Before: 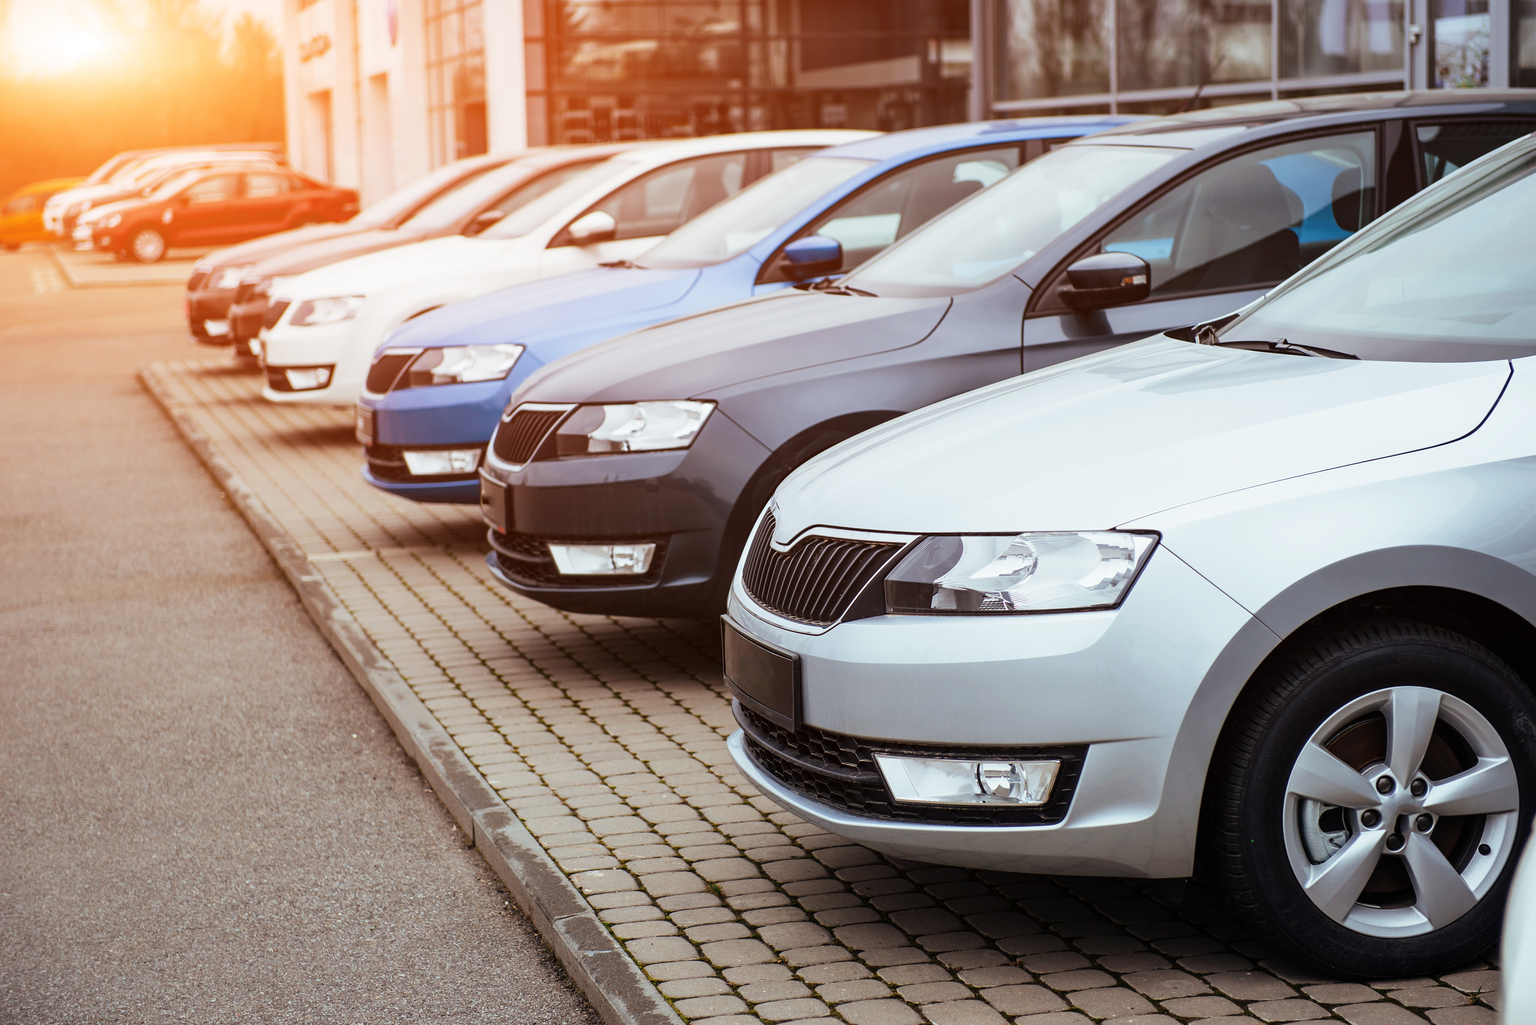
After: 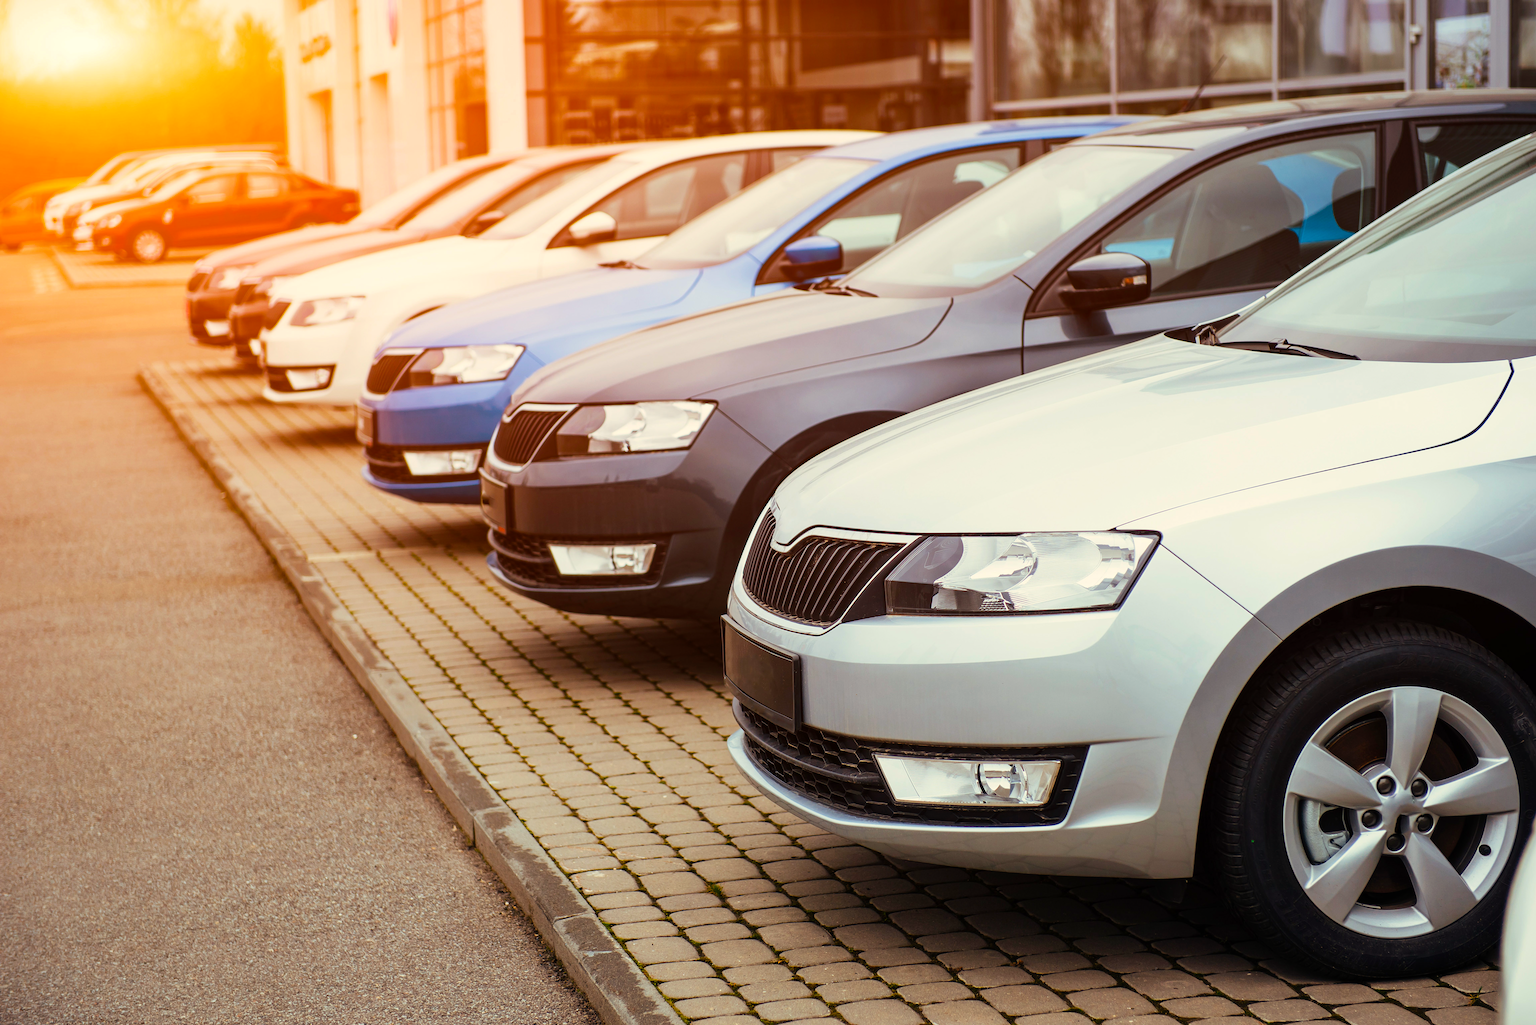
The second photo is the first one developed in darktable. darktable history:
color balance rgb: perceptual saturation grading › global saturation 30%, global vibrance 20%
white balance: red 1.045, blue 0.932
